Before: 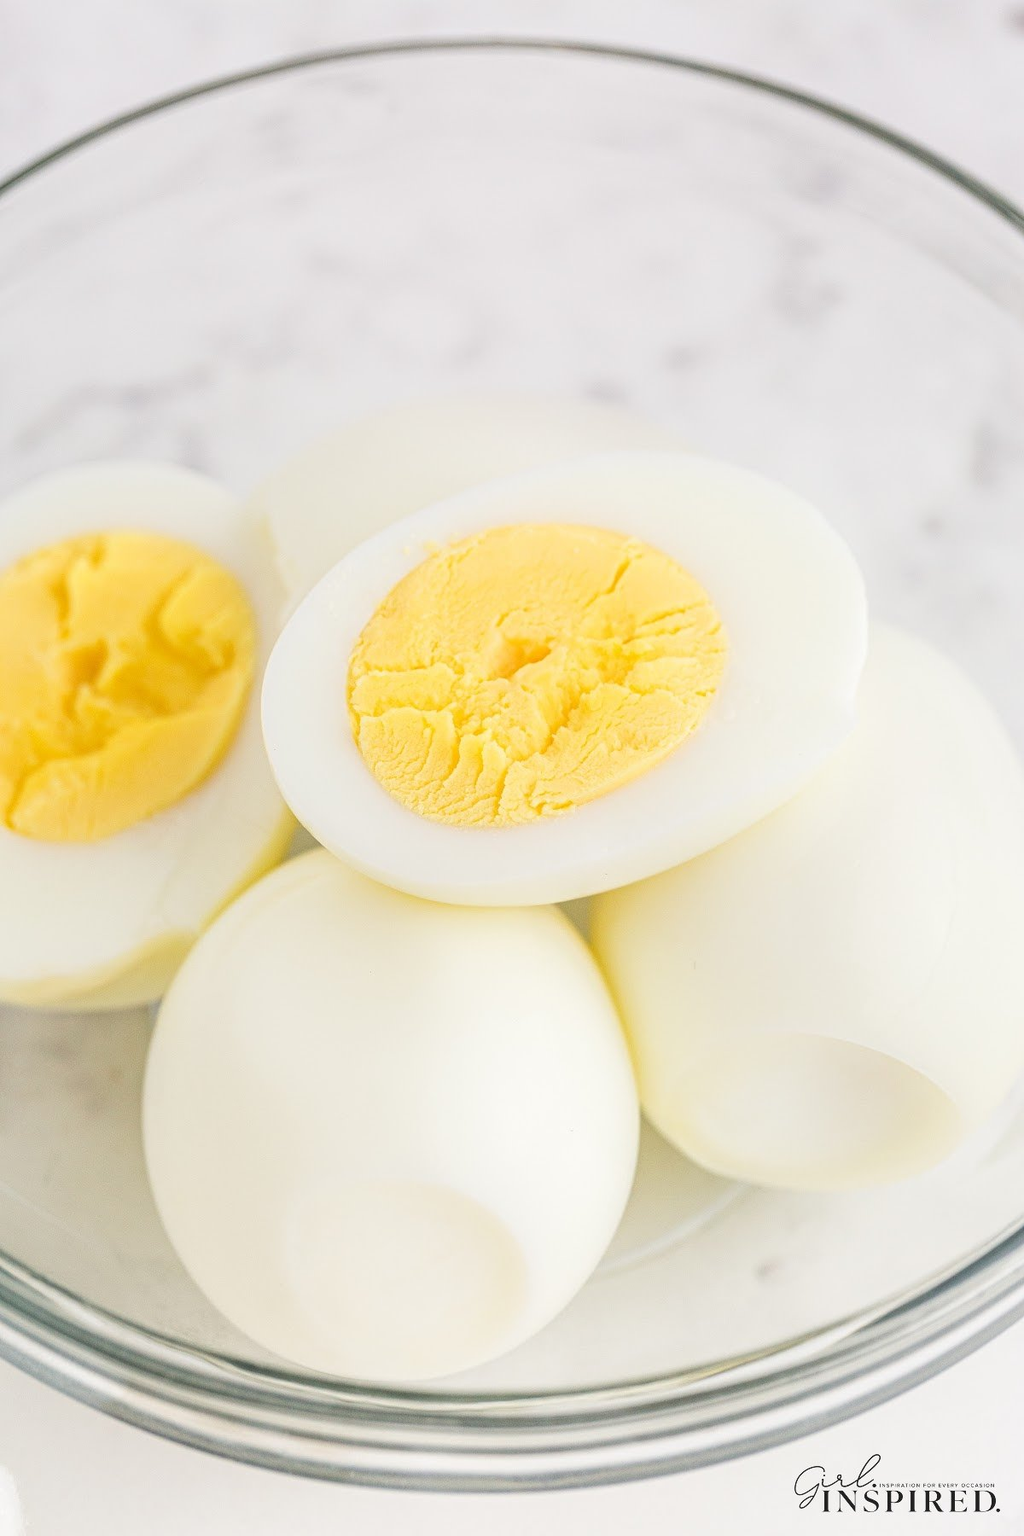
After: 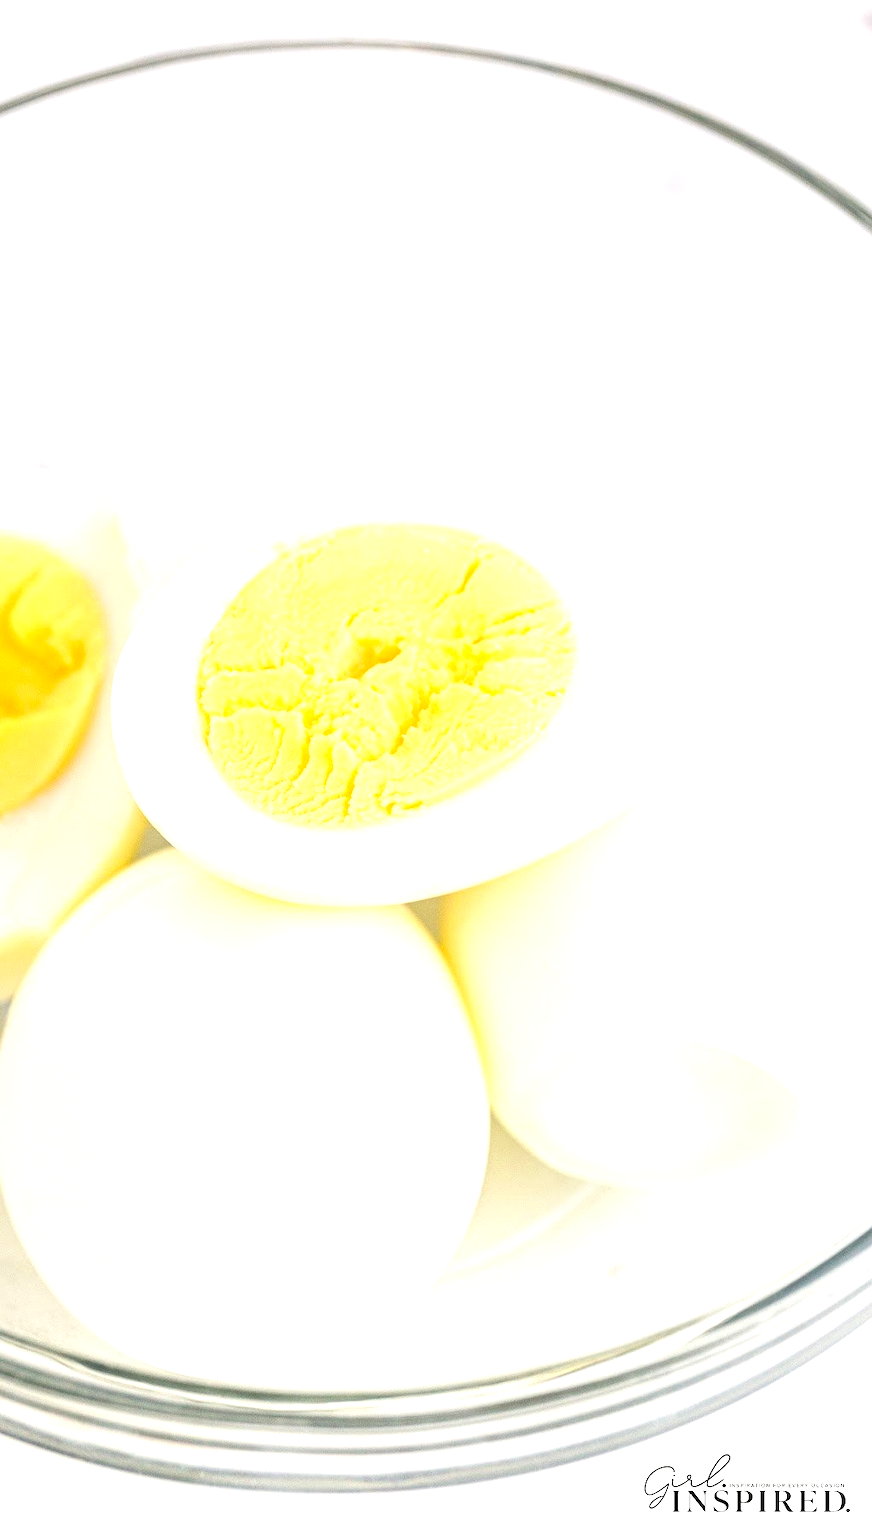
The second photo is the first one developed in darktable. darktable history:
exposure: black level correction 0.012, exposure 0.692 EV, compensate exposure bias true, compensate highlight preservation false
crop and rotate: left 14.71%
